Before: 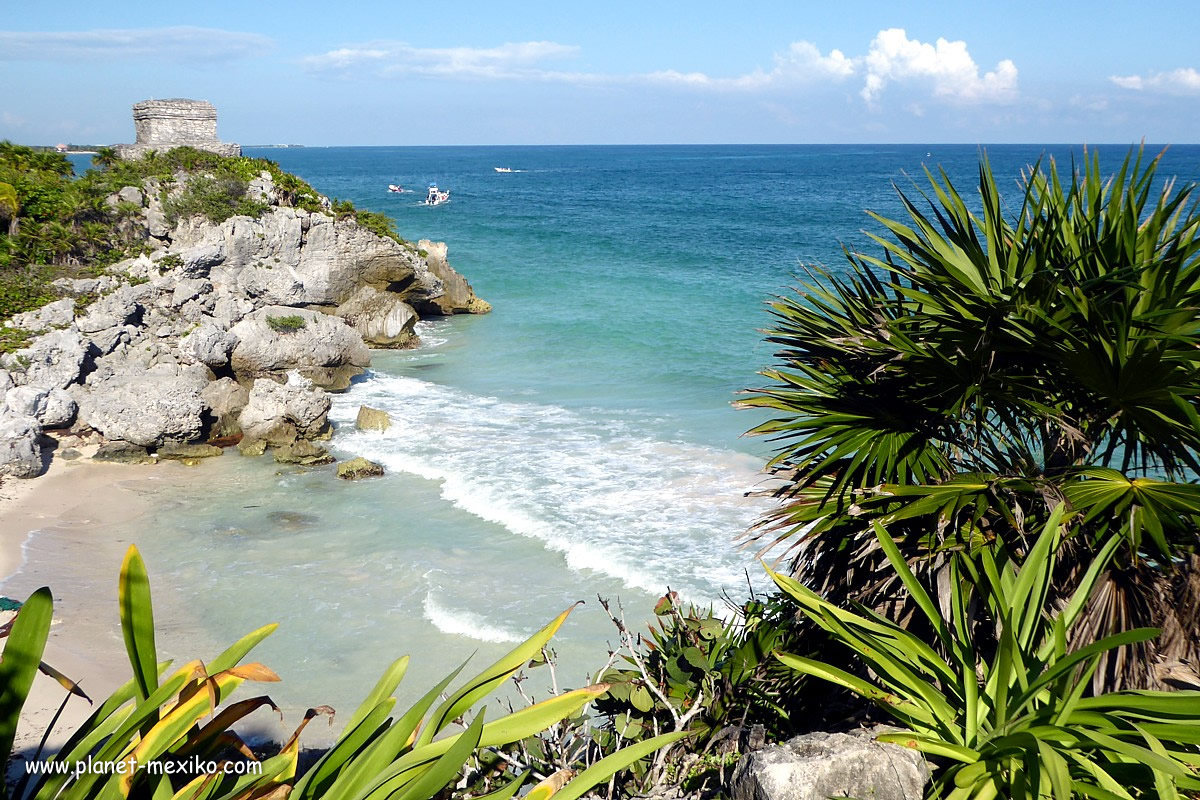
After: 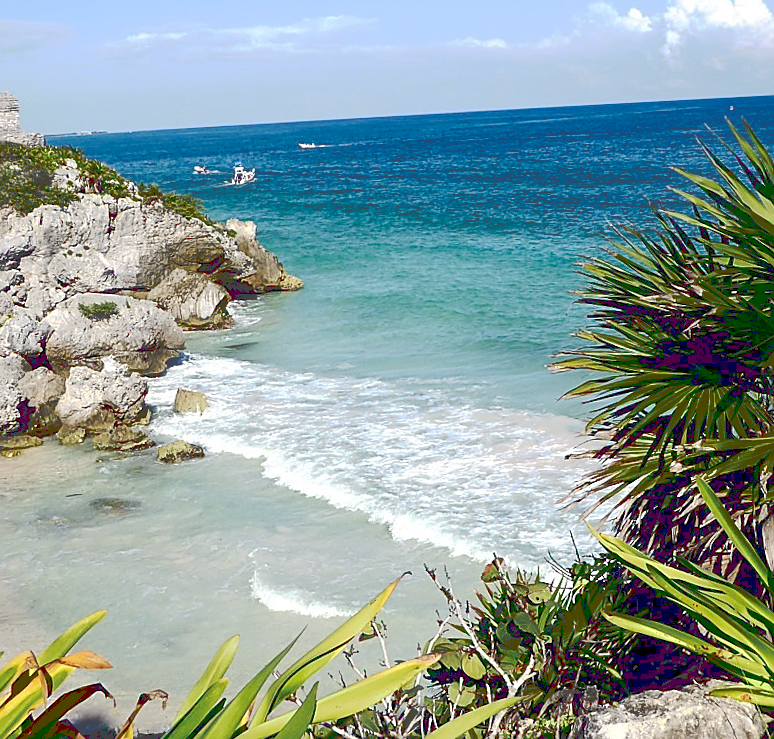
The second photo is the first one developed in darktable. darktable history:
crop and rotate: left 14.292%, right 19.041%
tone curve: curves: ch0 [(0, 0) (0.003, 0.272) (0.011, 0.275) (0.025, 0.275) (0.044, 0.278) (0.069, 0.282) (0.1, 0.284) (0.136, 0.287) (0.177, 0.294) (0.224, 0.314) (0.277, 0.347) (0.335, 0.403) (0.399, 0.473) (0.468, 0.552) (0.543, 0.622) (0.623, 0.69) (0.709, 0.756) (0.801, 0.818) (0.898, 0.865) (1, 1)], preserve colors none
rotate and perspective: rotation -3°, crop left 0.031, crop right 0.968, crop top 0.07, crop bottom 0.93
sharpen: on, module defaults
contrast brightness saturation: contrast 0.19, brightness -0.24, saturation 0.11
